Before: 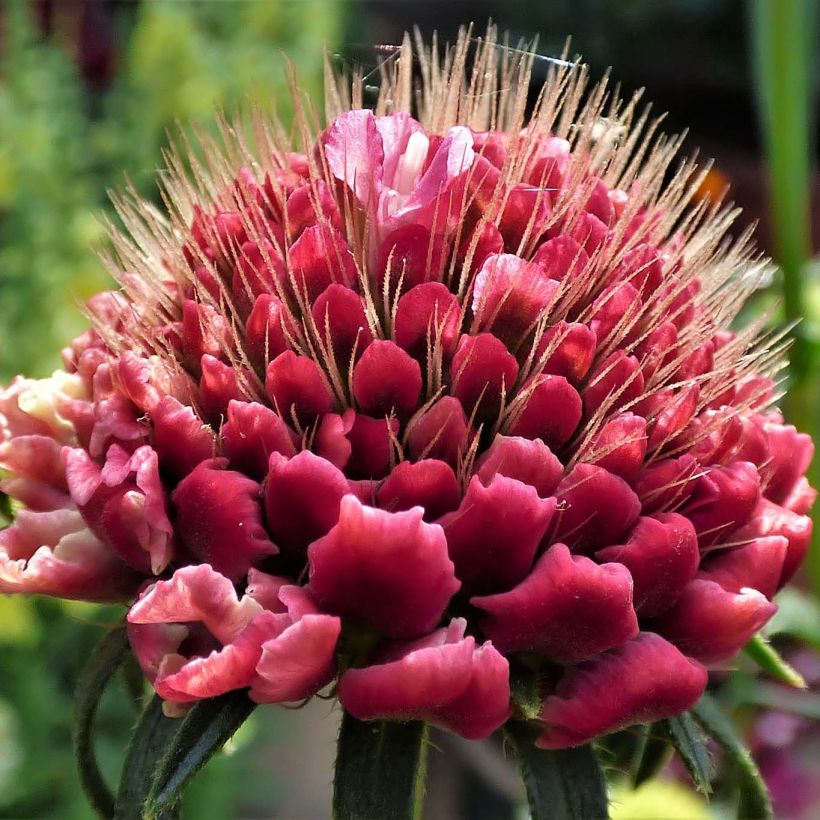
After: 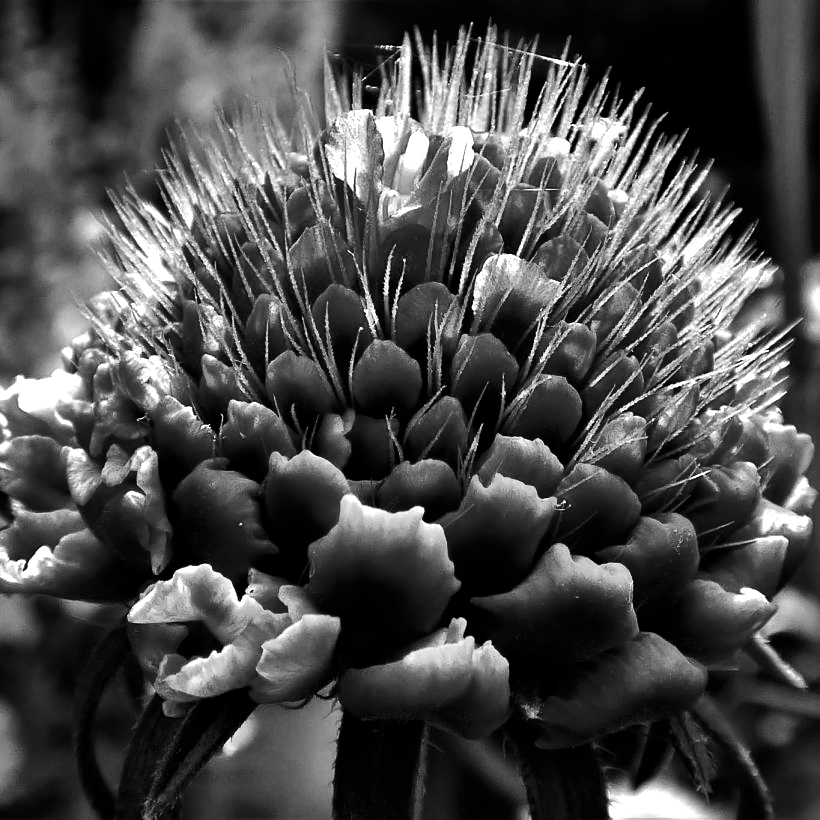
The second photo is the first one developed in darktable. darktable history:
vignetting: fall-off start 87.92%, fall-off radius 25.18%, brightness -0.474
contrast brightness saturation: contrast -0.034, brightness -0.601, saturation -0.997
shadows and highlights: shadows 58.15, soften with gaussian
tone equalizer: -8 EV -0.755 EV, -7 EV -0.685 EV, -6 EV -0.58 EV, -5 EV -0.412 EV, -3 EV 0.365 EV, -2 EV 0.6 EV, -1 EV 0.68 EV, +0 EV 0.755 EV
